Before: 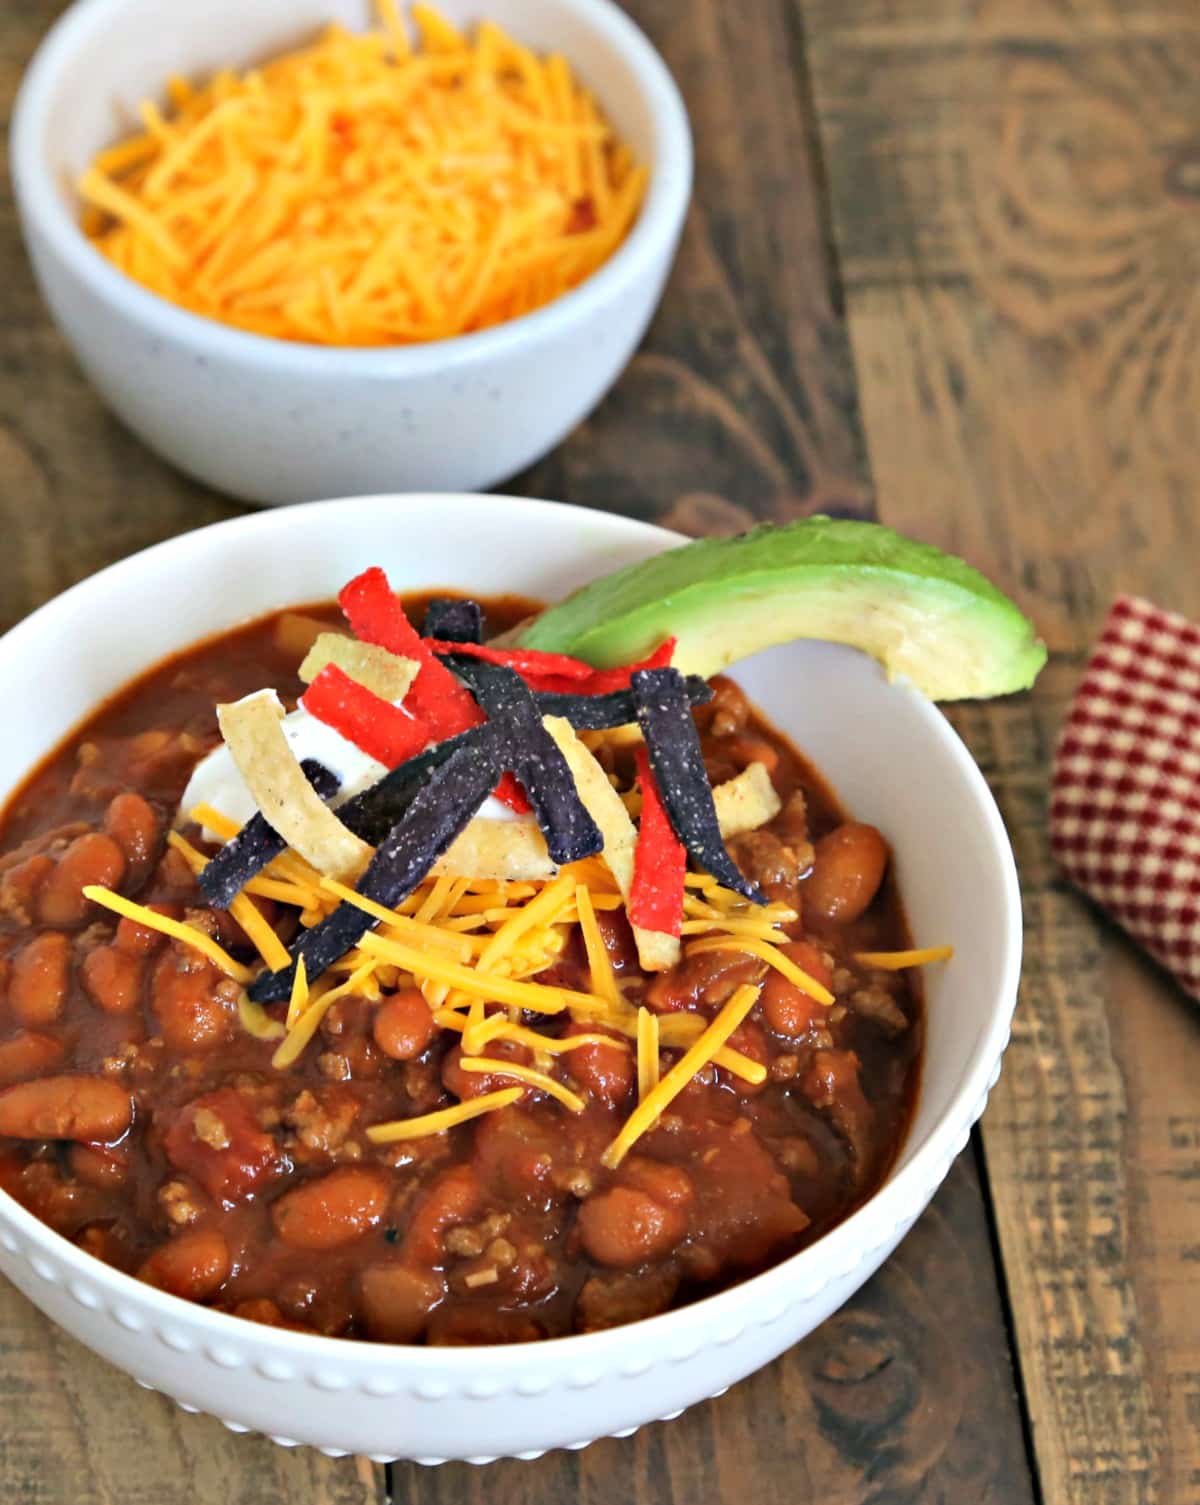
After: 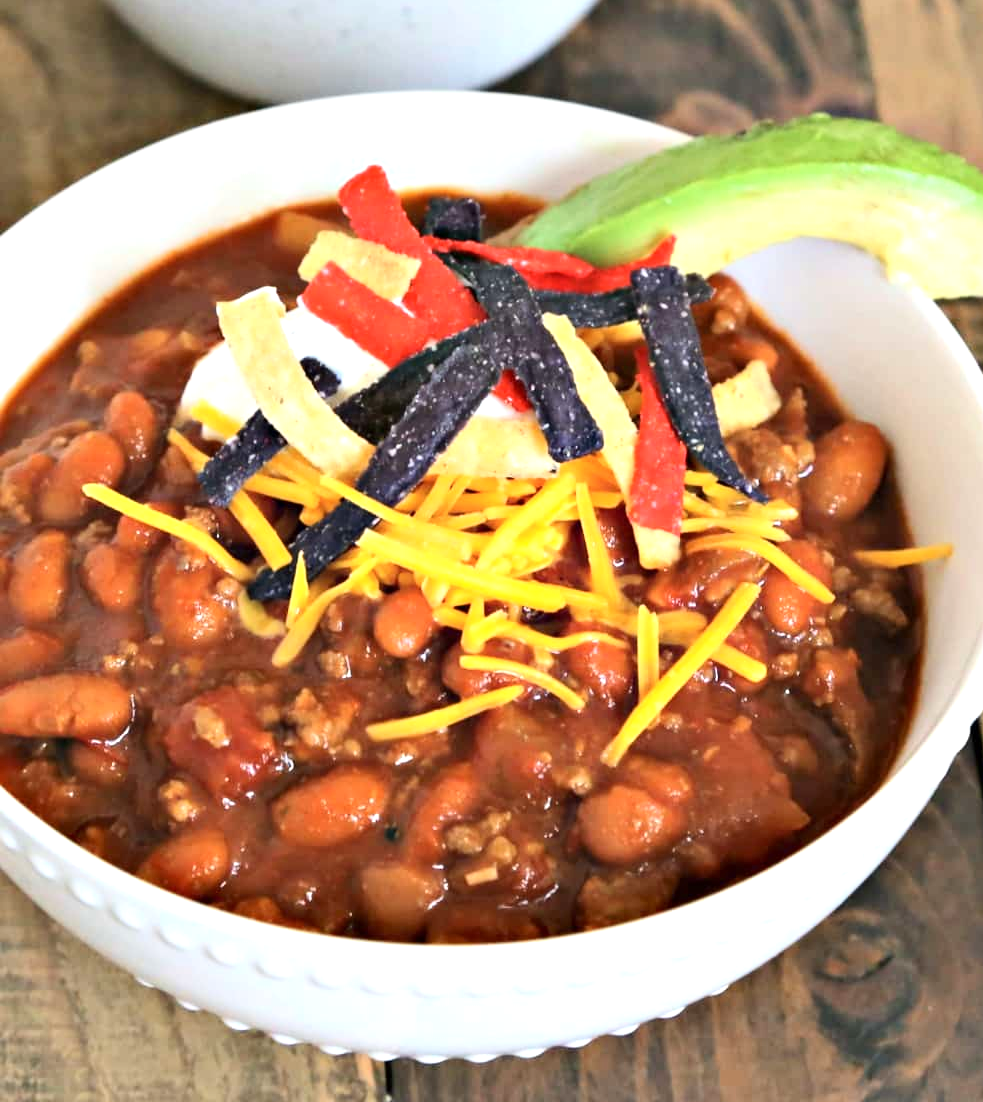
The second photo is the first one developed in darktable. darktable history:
crop: top 26.749%, right 18.011%
exposure: exposure 0.554 EV, compensate highlight preservation false
contrast brightness saturation: contrast 0.149, brightness 0.053
